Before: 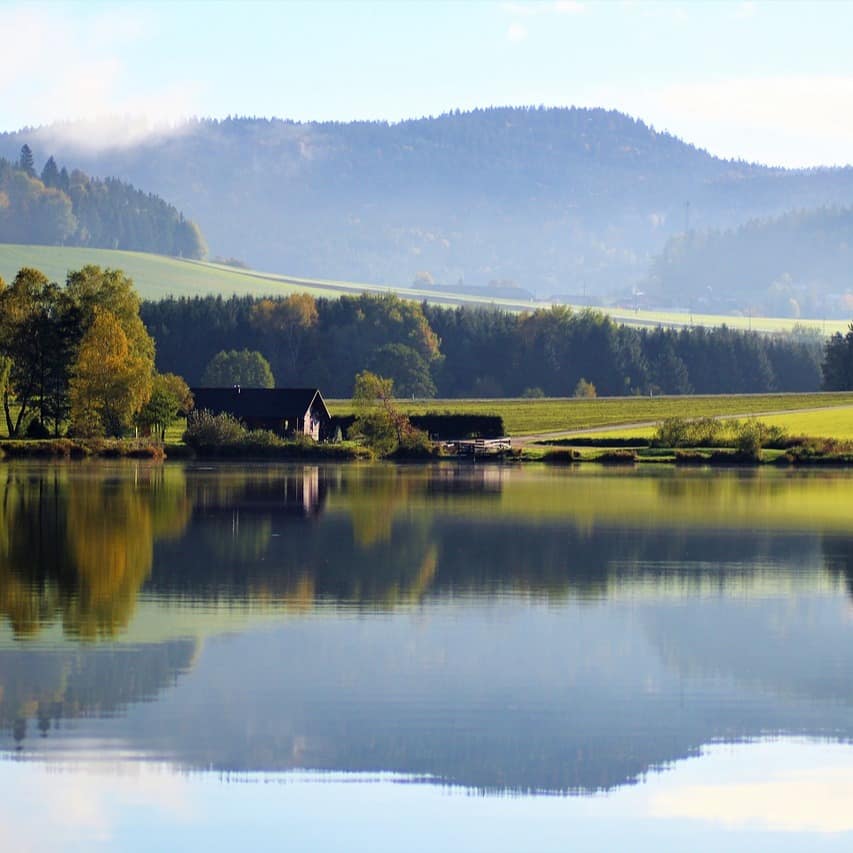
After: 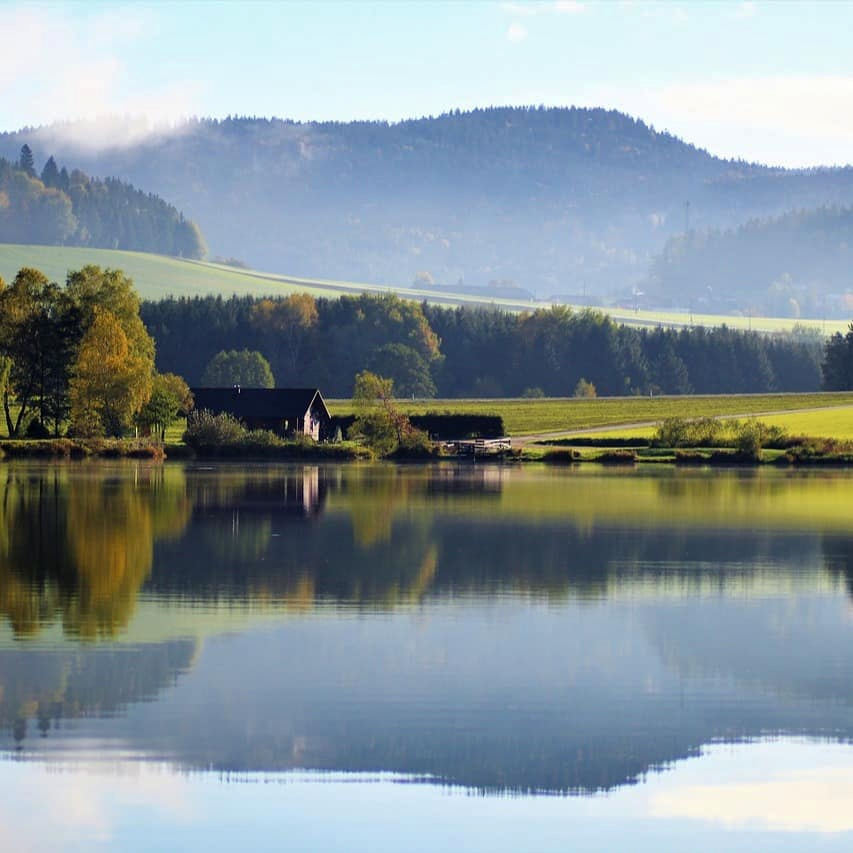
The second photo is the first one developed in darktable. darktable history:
shadows and highlights: radius 132.96, soften with gaussian
exposure: compensate highlight preservation false
